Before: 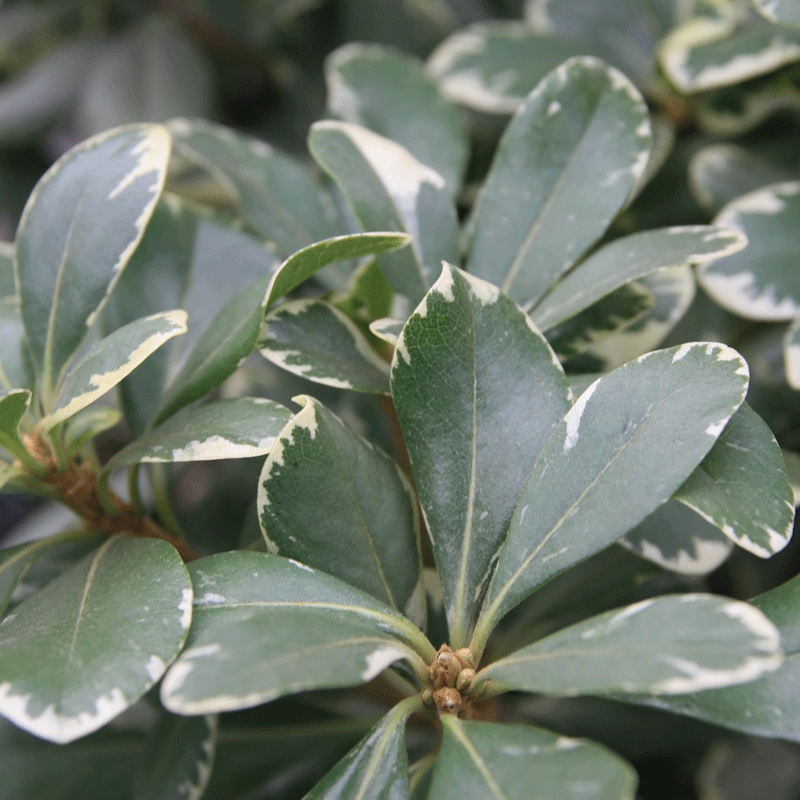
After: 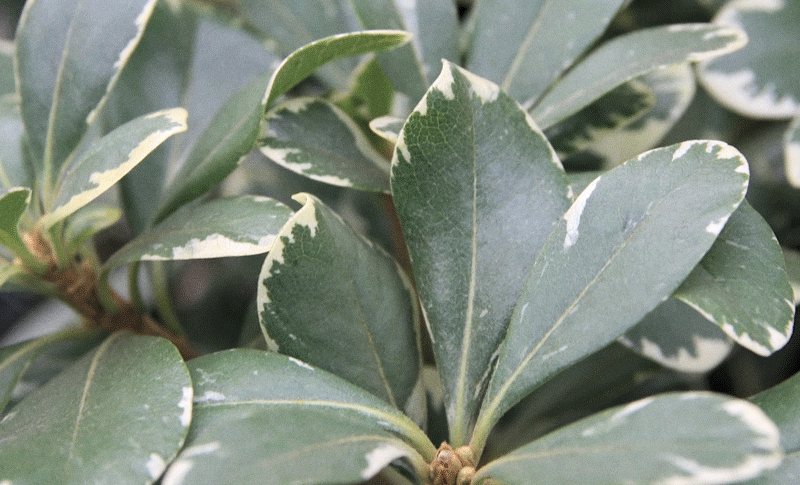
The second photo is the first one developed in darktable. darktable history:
levels: mode automatic, black 0.023%, white 99.97%, levels [0.062, 0.494, 0.925]
contrast brightness saturation: brightness 0.15
crop and rotate: top 25.357%, bottom 13.942%
shadows and highlights: white point adjustment 0.05, highlights color adjustment 55.9%, soften with gaussian
grain: coarseness 0.09 ISO, strength 16.61%
